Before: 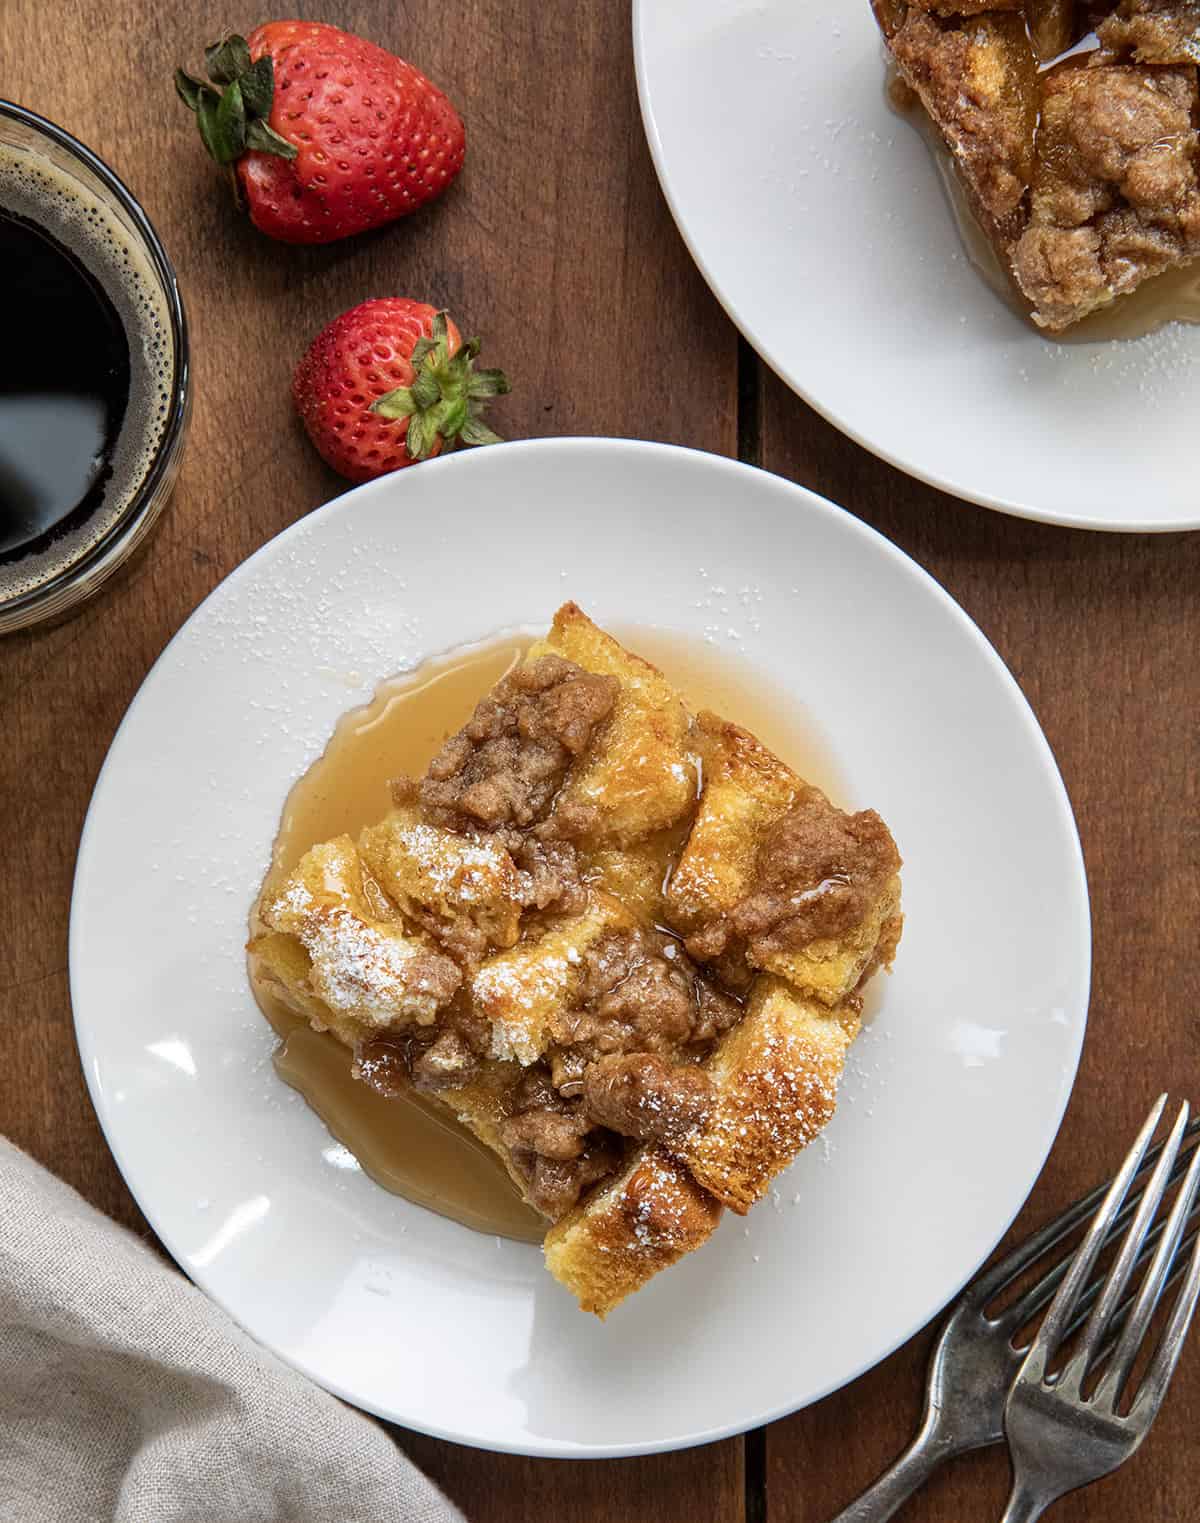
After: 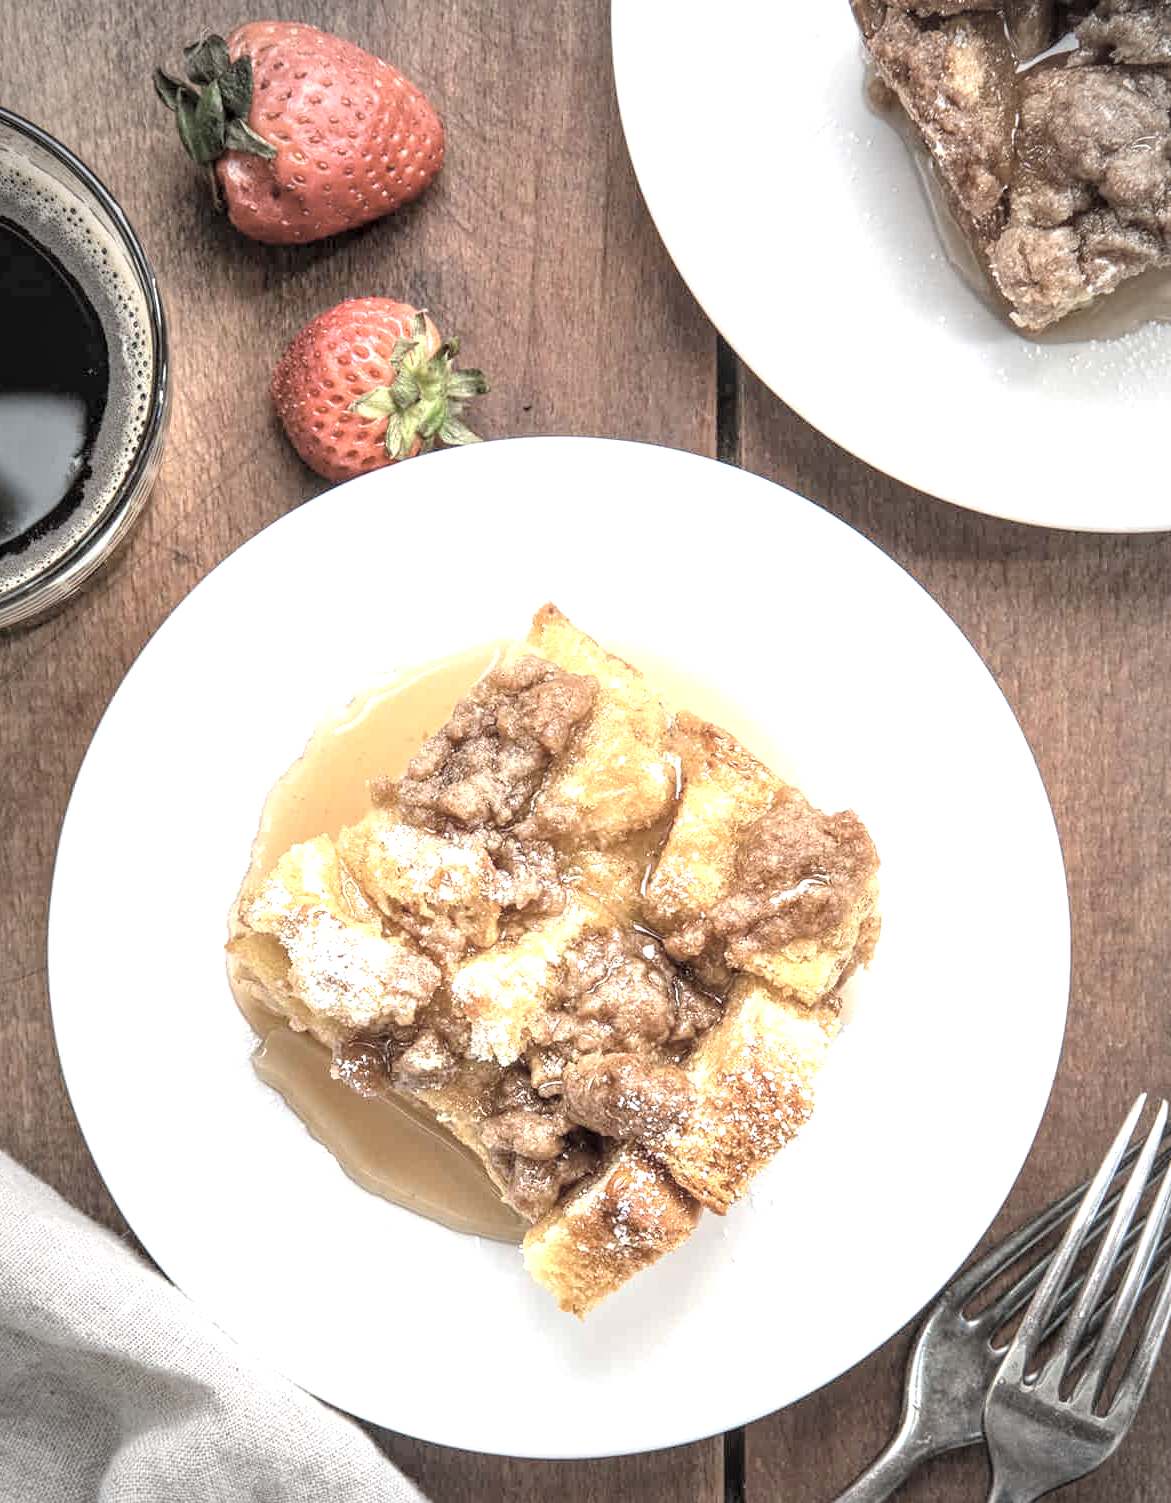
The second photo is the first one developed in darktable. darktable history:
white balance: red 1, blue 1
vignetting: automatic ratio true
exposure: black level correction 0, exposure 1.2 EV, compensate highlight preservation false
crop and rotate: left 1.774%, right 0.633%, bottom 1.28%
local contrast: detail 130%
vibrance: vibrance 0%
contrast brightness saturation: brightness 0.18, saturation -0.5
tone equalizer: on, module defaults
